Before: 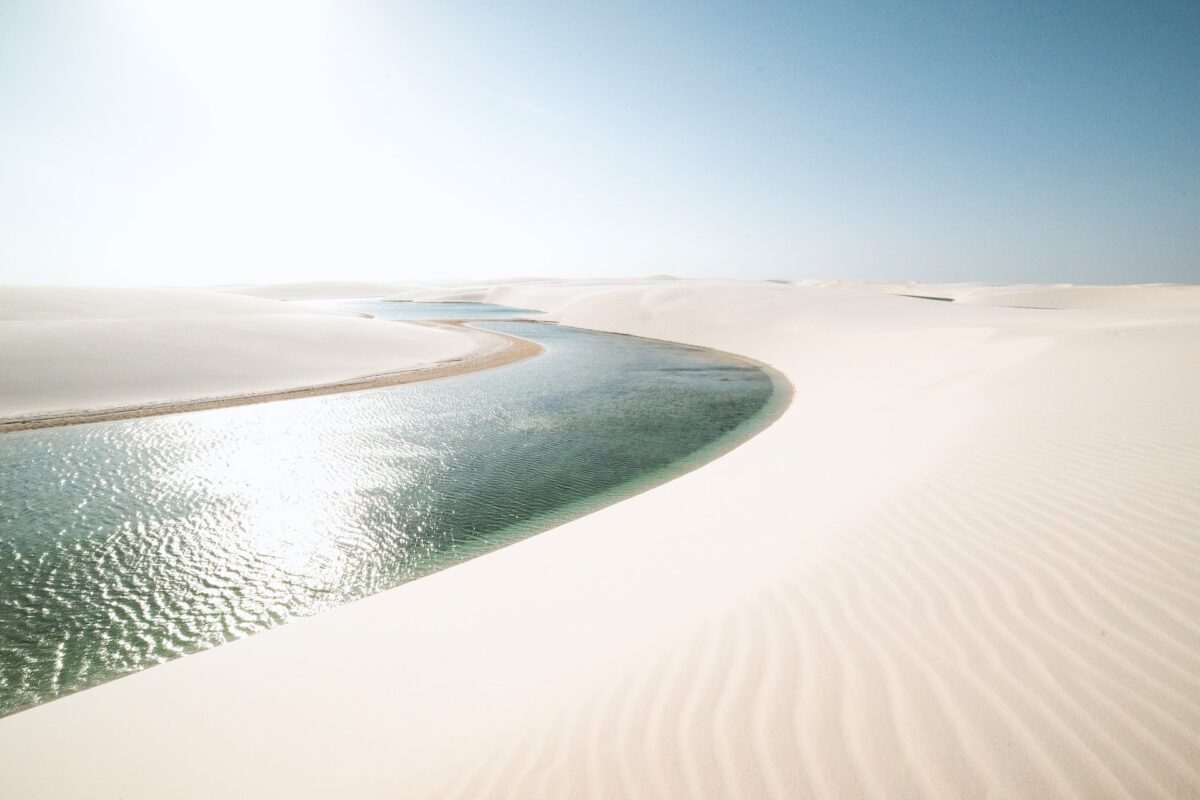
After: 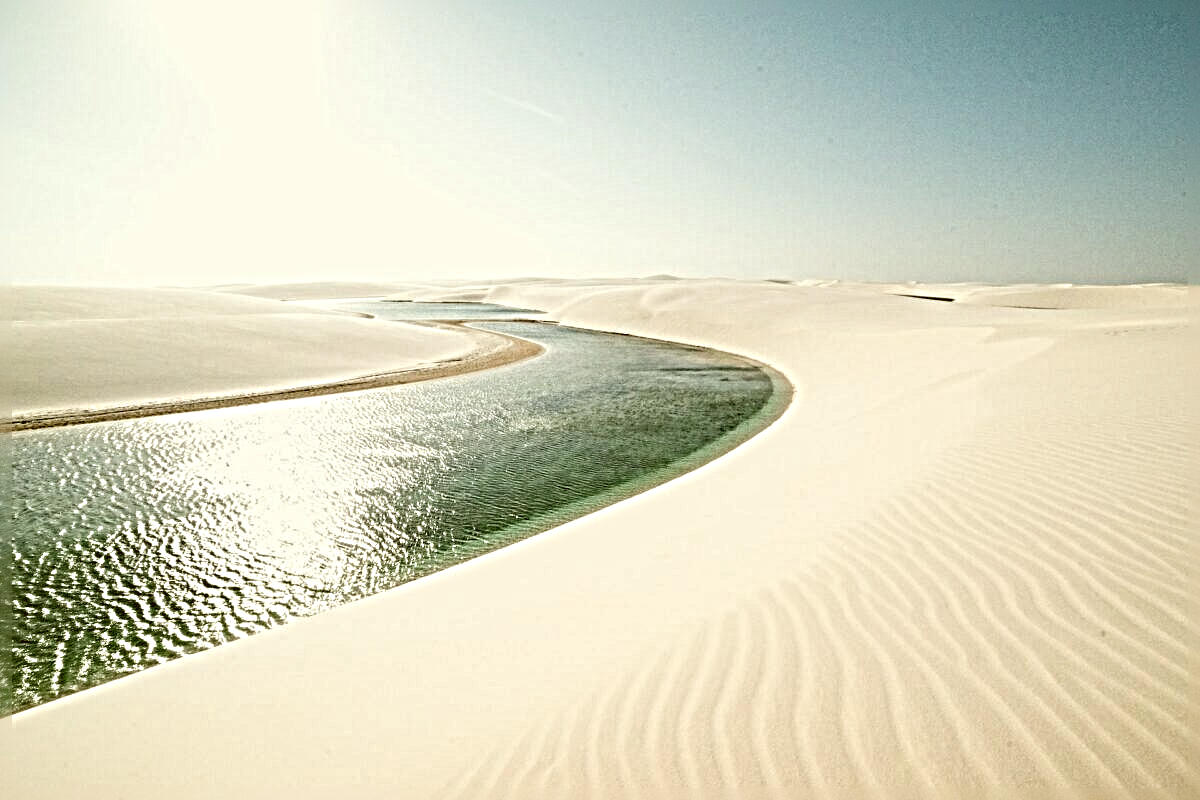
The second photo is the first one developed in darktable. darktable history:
color correction: highlights a* -1.43, highlights b* 10.12, shadows a* 0.395, shadows b* 19.35
color balance rgb: perceptual saturation grading › global saturation 20%, perceptual saturation grading › highlights -25%, perceptual saturation grading › shadows 25%
white balance: emerald 1
sharpen: radius 6.3, amount 1.8, threshold 0
